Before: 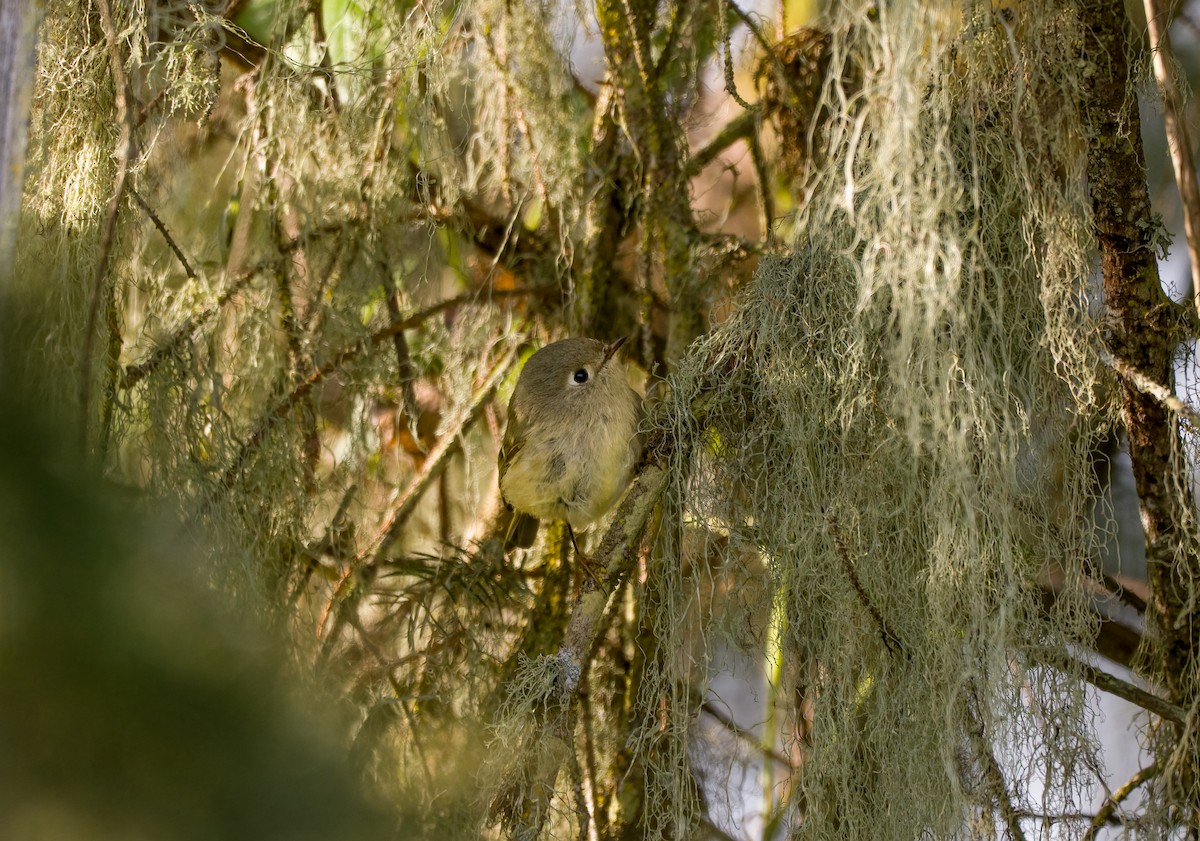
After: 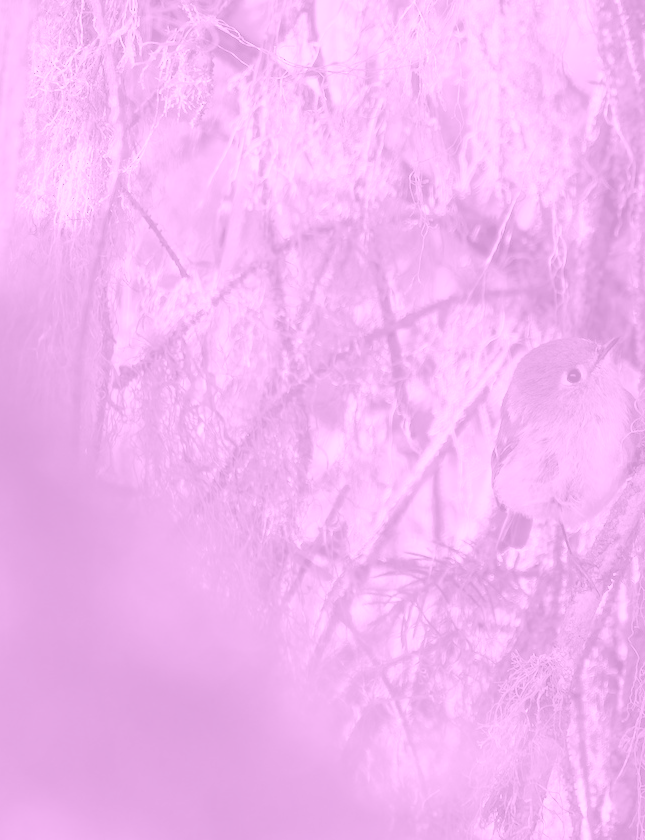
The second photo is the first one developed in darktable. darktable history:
colorize: hue 331.2°, saturation 69%, source mix 30.28%, lightness 69.02%, version 1
color balance: lift [1, 1.011, 0.999, 0.989], gamma [1.109, 1.045, 1.039, 0.955], gain [0.917, 0.936, 0.952, 1.064], contrast 2.32%, contrast fulcrum 19%, output saturation 101%
crop: left 0.587%, right 45.588%, bottom 0.086%
contrast brightness saturation: contrast -0.05, saturation -0.41
